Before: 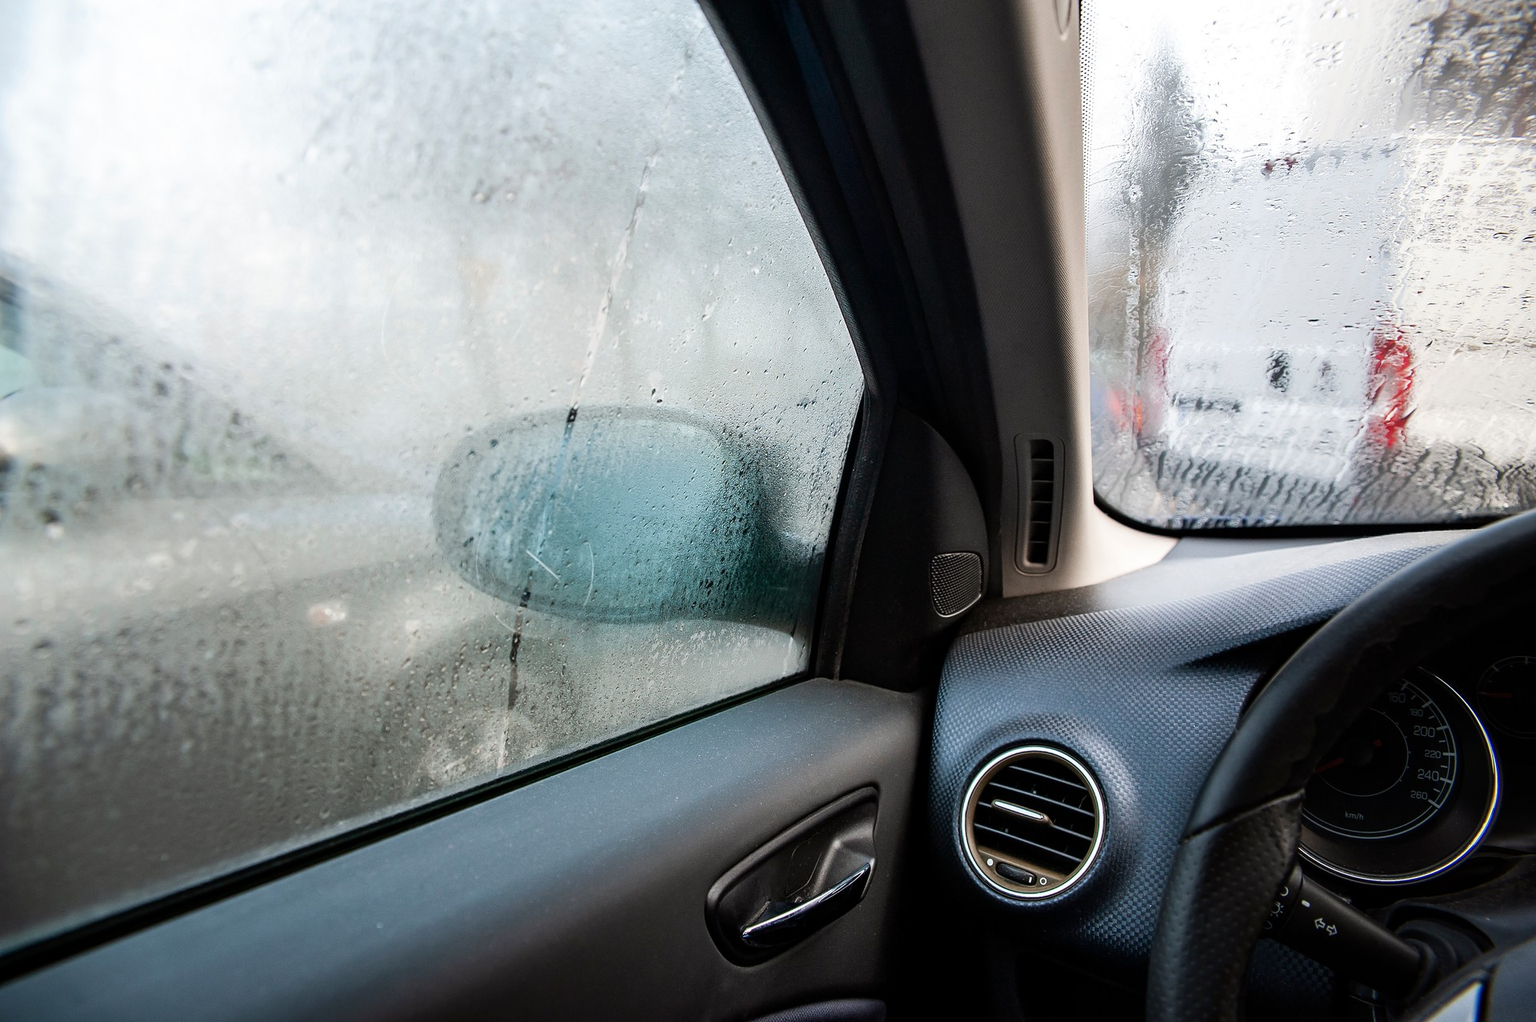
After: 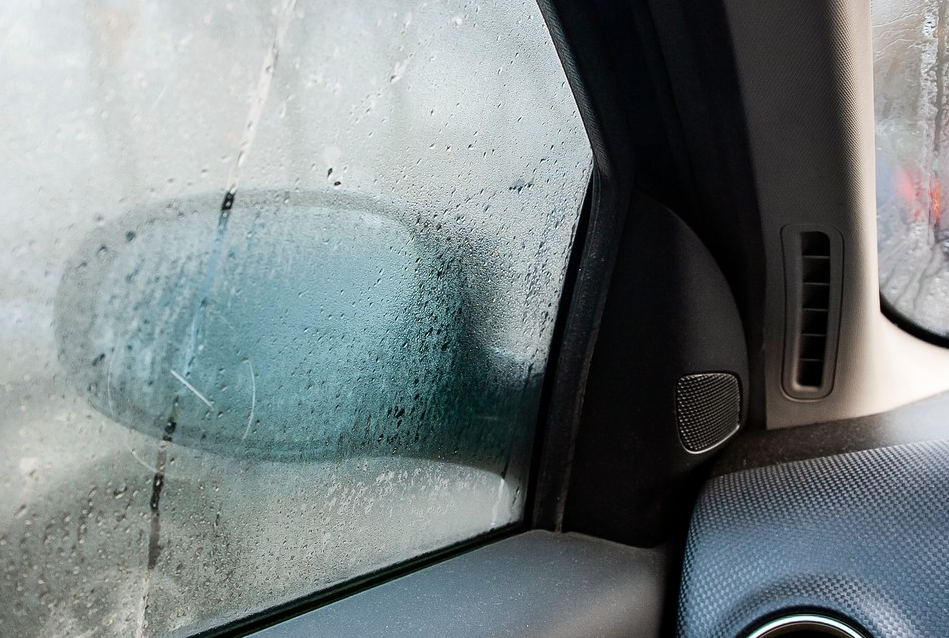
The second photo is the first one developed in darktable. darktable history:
crop: left 25.372%, top 24.887%, right 25.188%, bottom 25.158%
